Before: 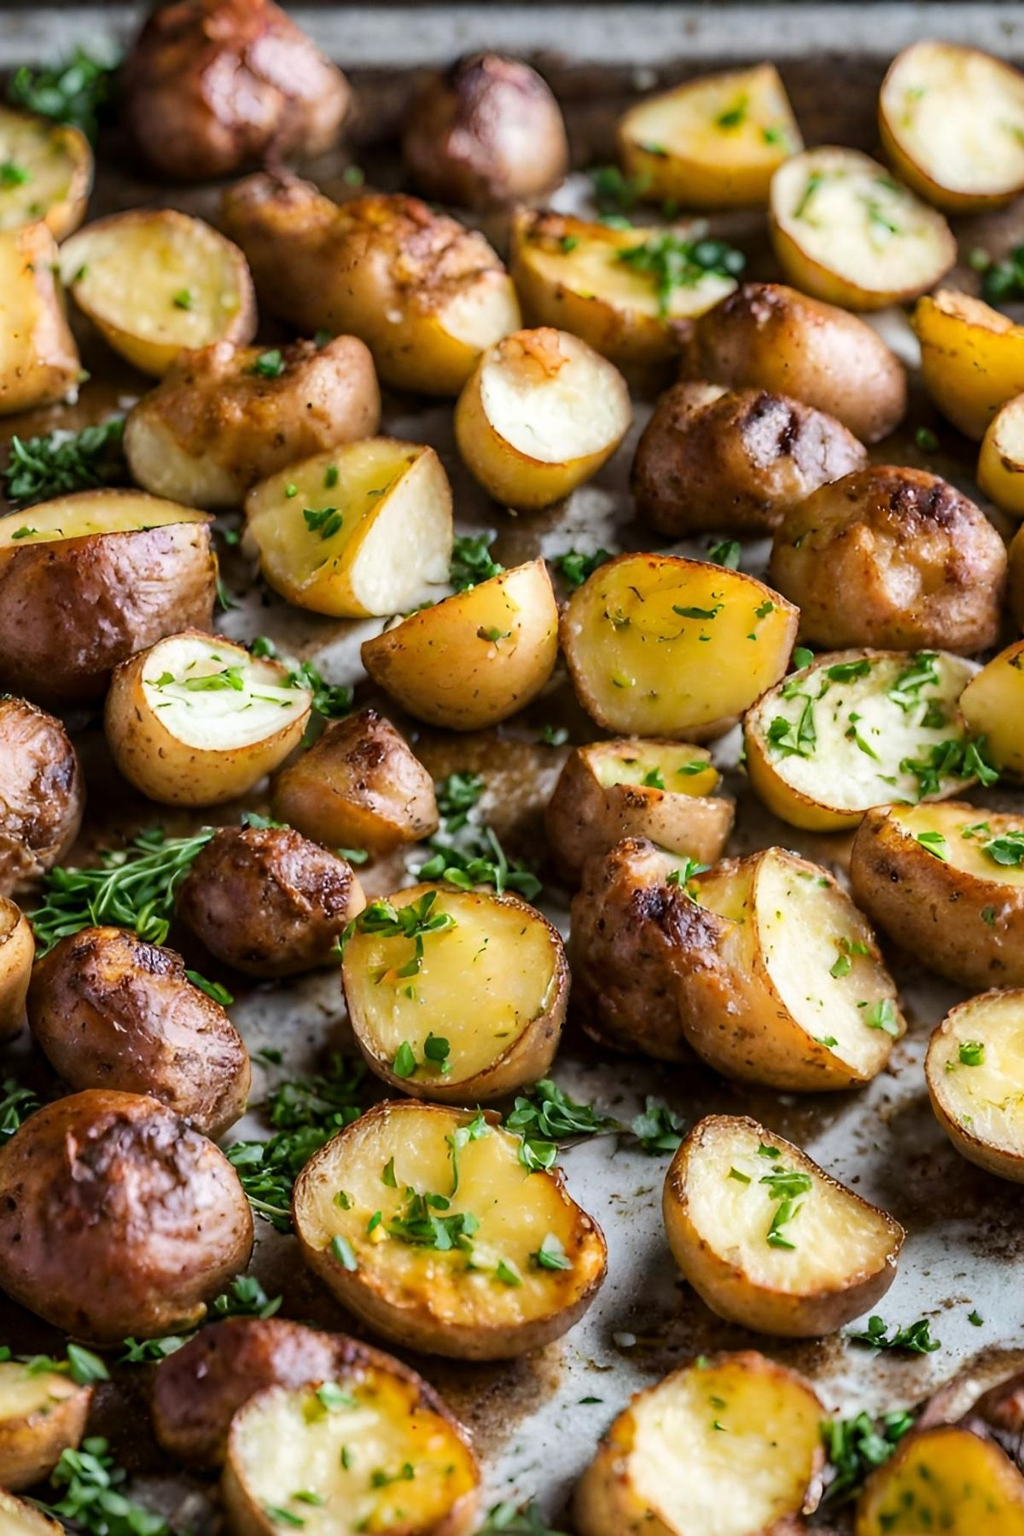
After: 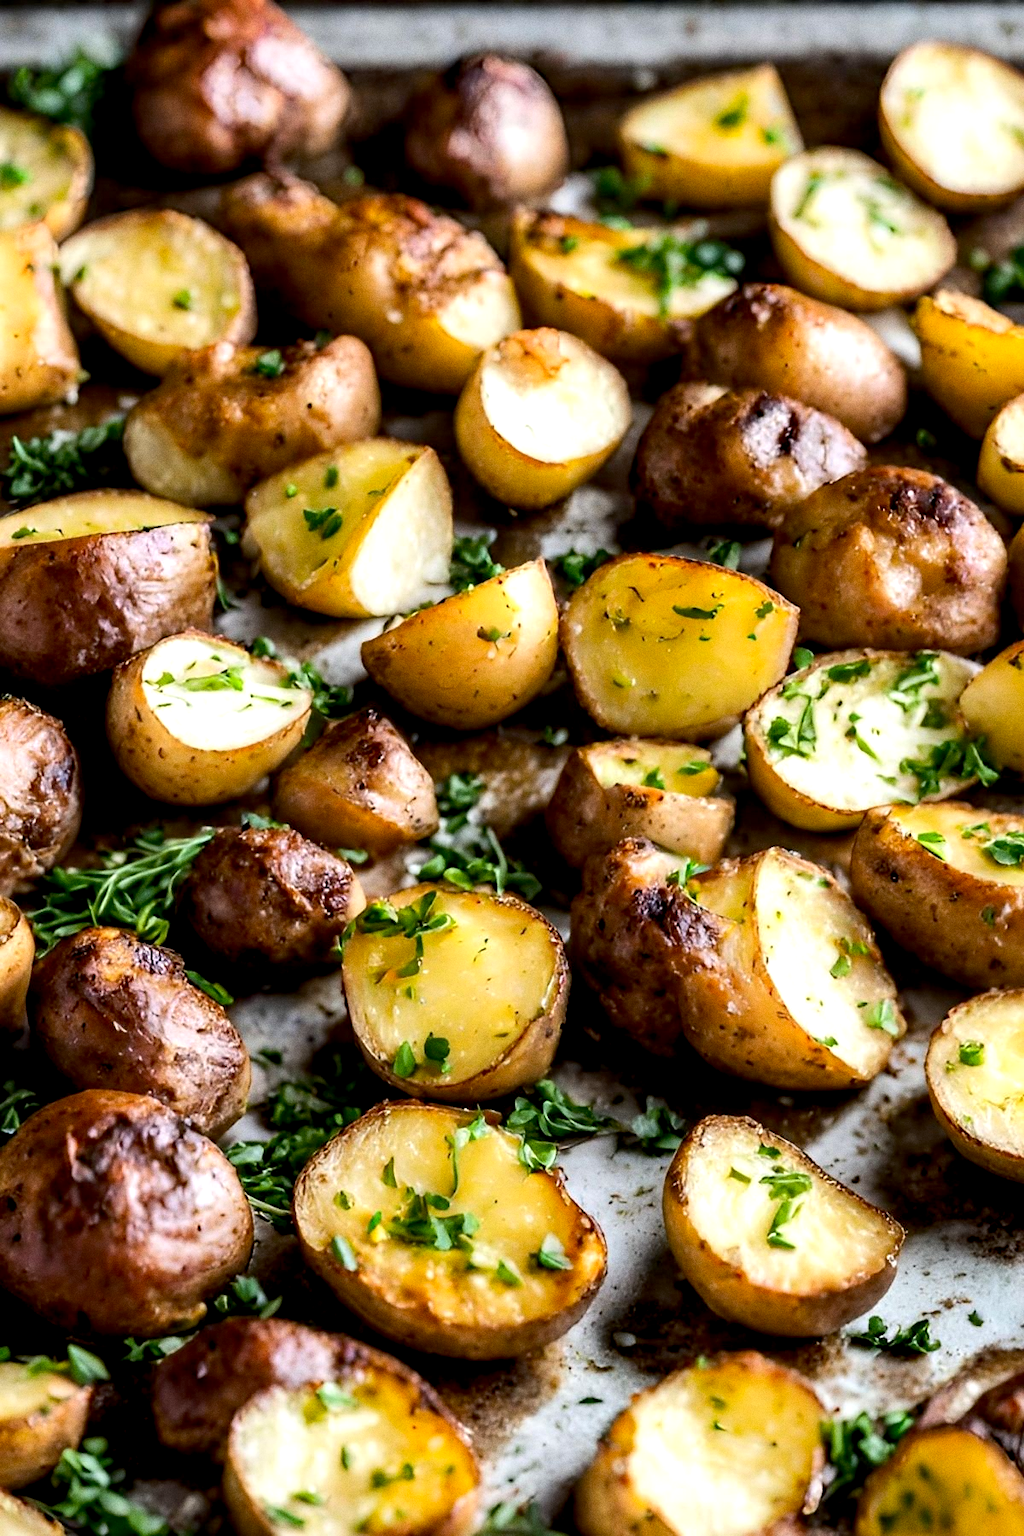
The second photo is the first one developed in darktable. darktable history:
exposure: black level correction 0.011, compensate highlight preservation false
tone equalizer: -8 EV -0.417 EV, -7 EV -0.389 EV, -6 EV -0.333 EV, -5 EV -0.222 EV, -3 EV 0.222 EV, -2 EV 0.333 EV, -1 EV 0.389 EV, +0 EV 0.417 EV, edges refinement/feathering 500, mask exposure compensation -1.57 EV, preserve details no
grain: coarseness 0.09 ISO
